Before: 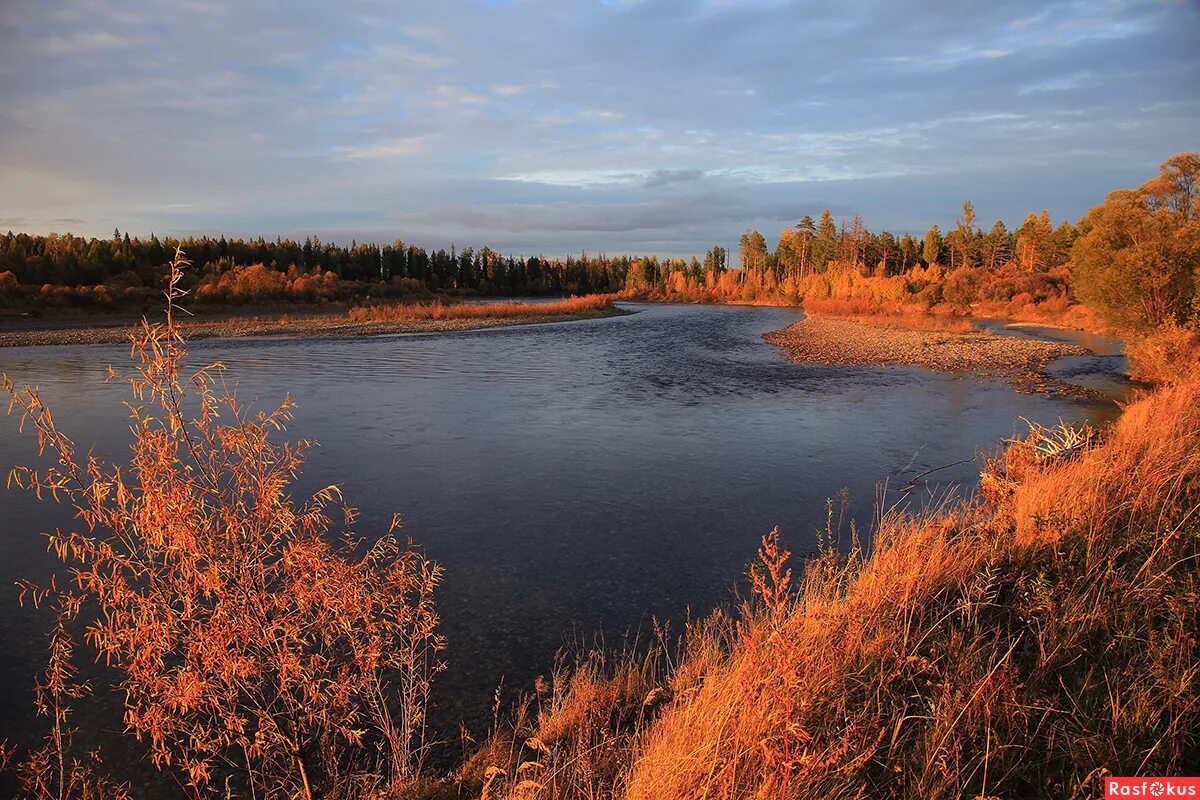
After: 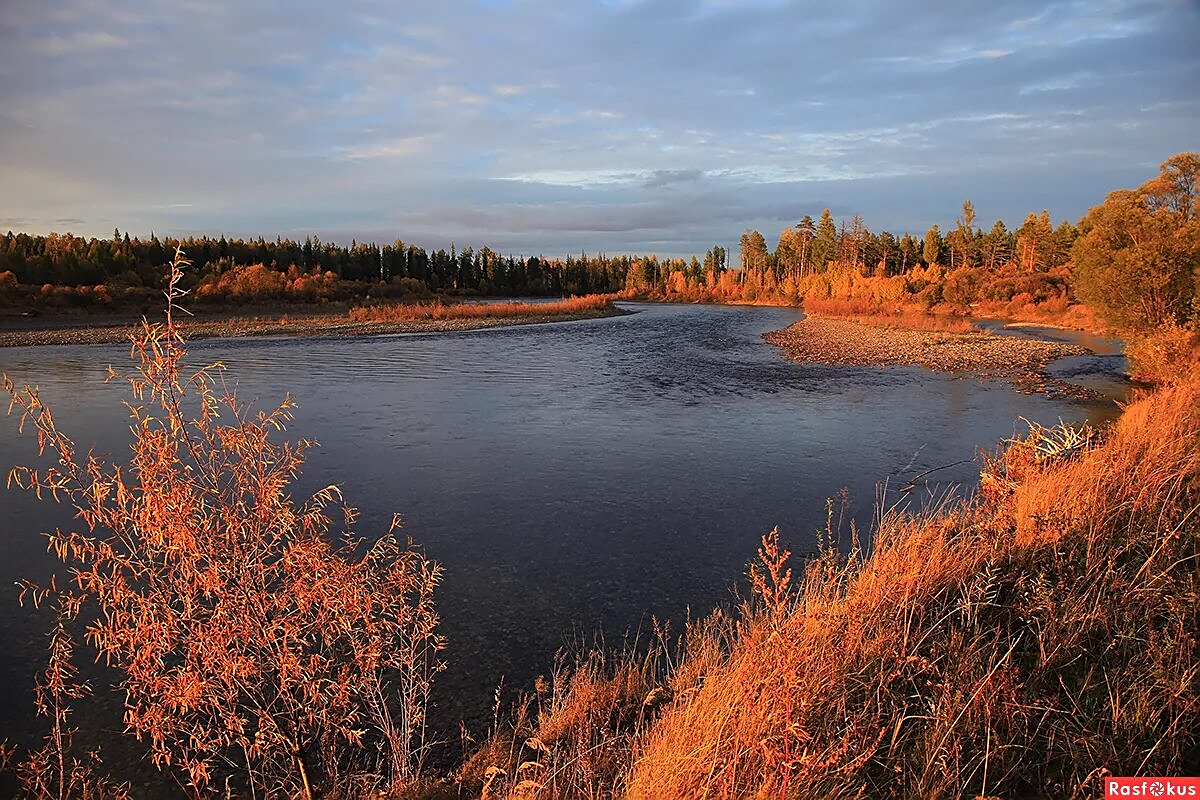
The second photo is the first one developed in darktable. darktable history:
sharpen: on, module defaults
color correction: highlights a* -0.206, highlights b* -0.103
